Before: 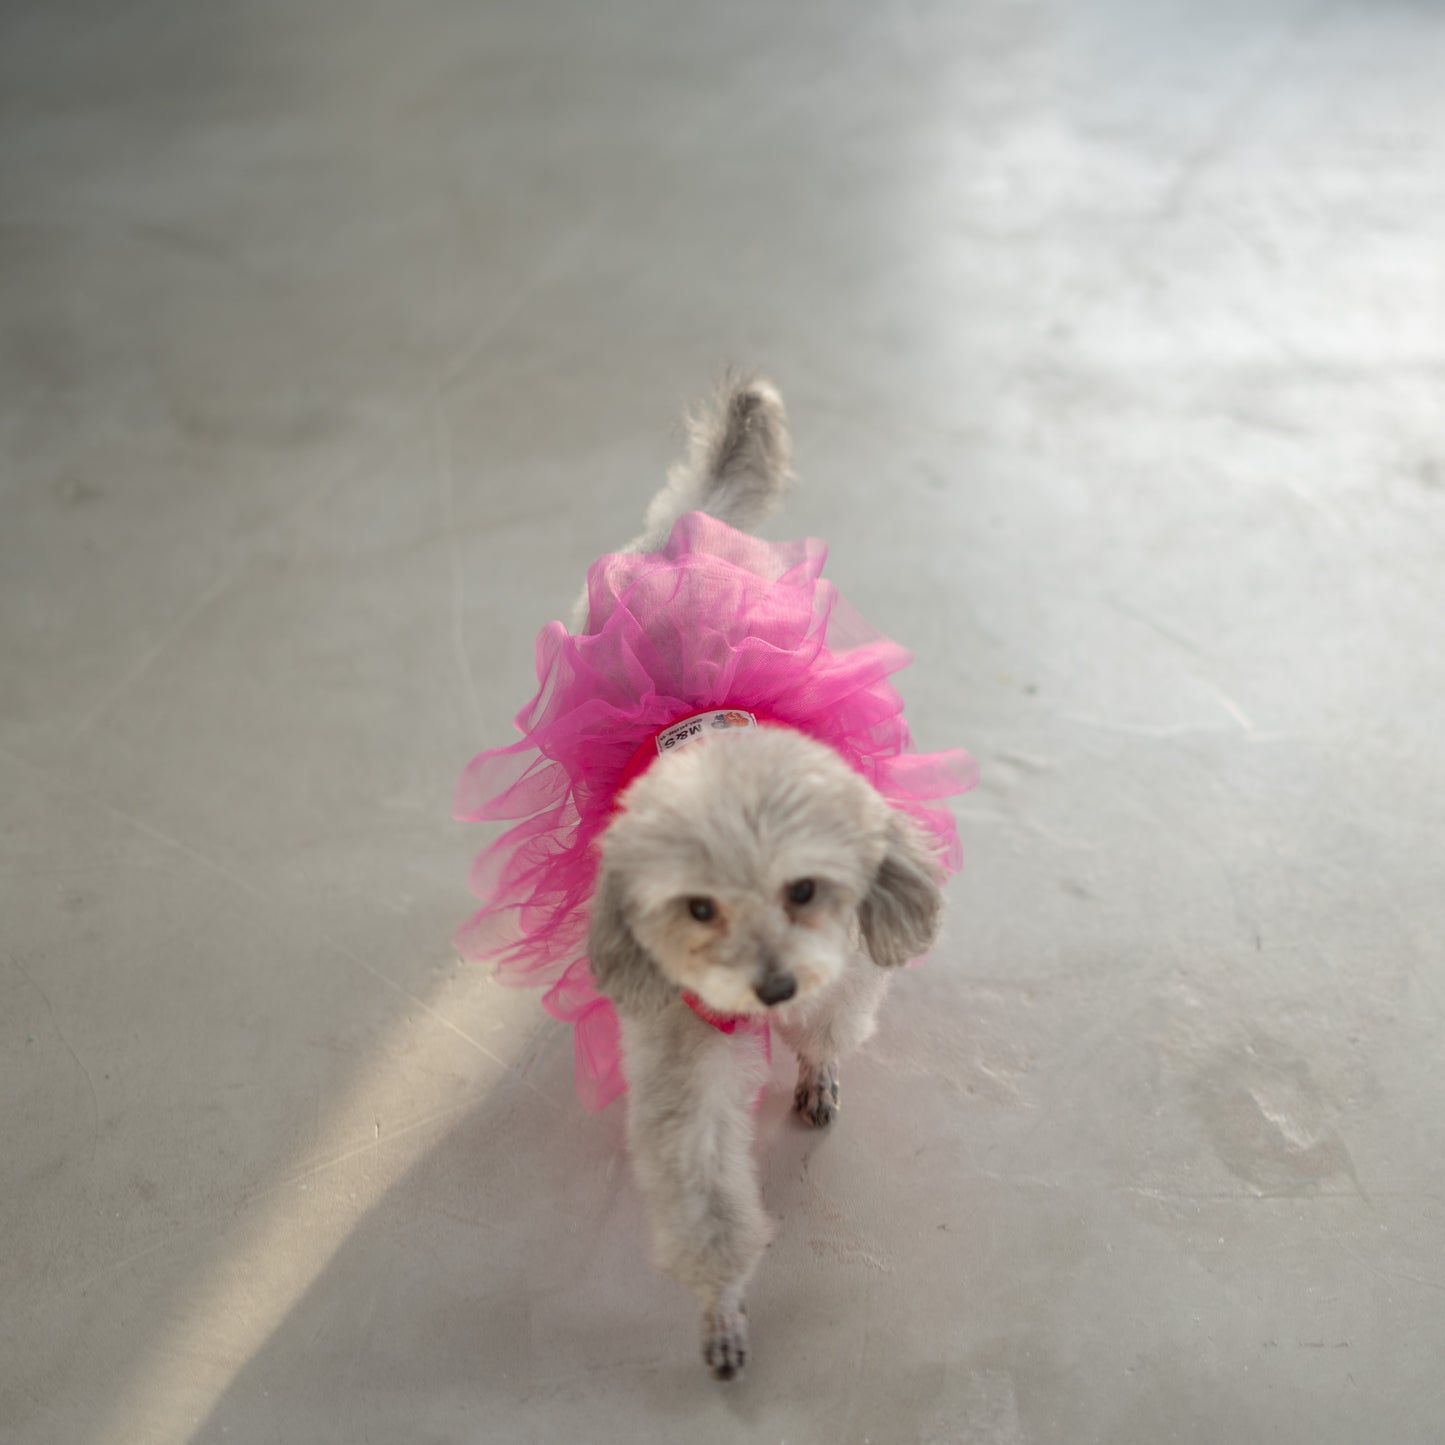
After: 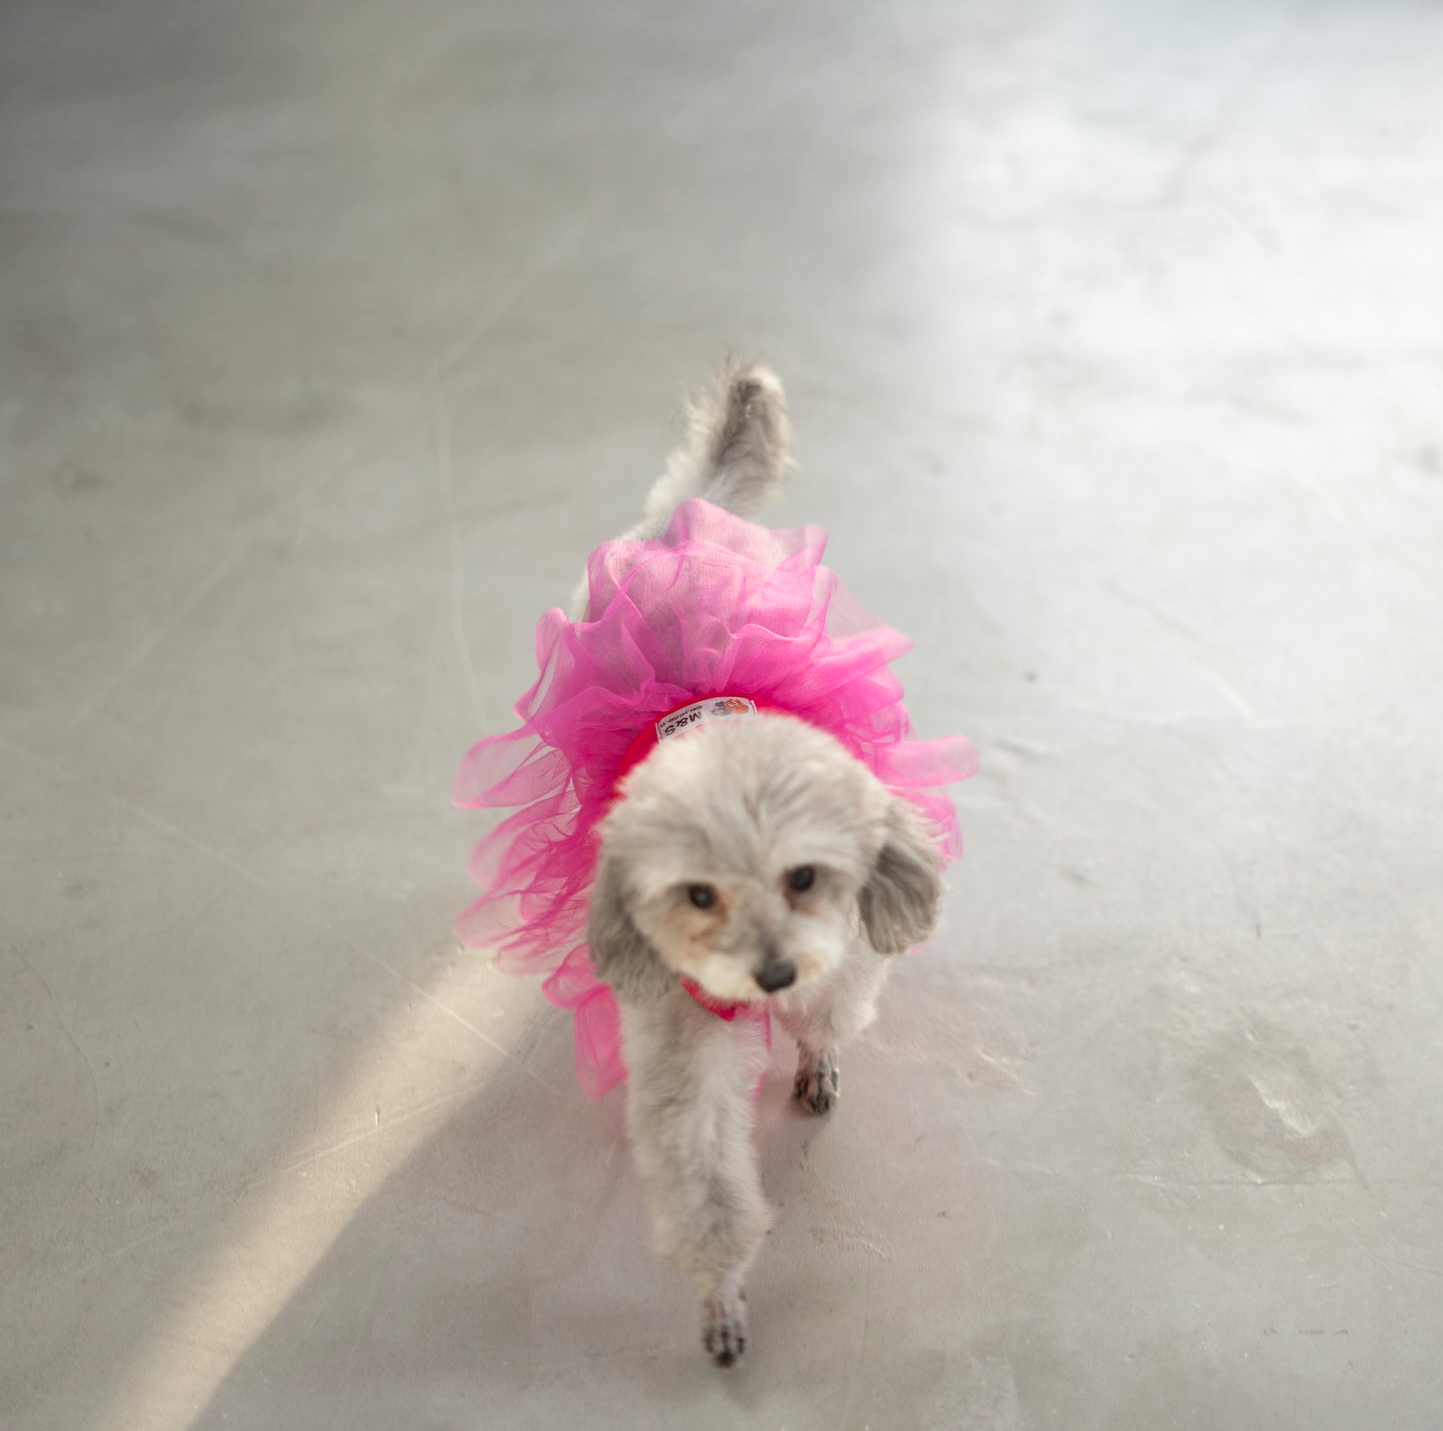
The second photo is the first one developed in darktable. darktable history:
base curve: curves: ch0 [(0, 0) (0.666, 0.806) (1, 1)], preserve colors none
crop: top 0.905%, right 0.107%
